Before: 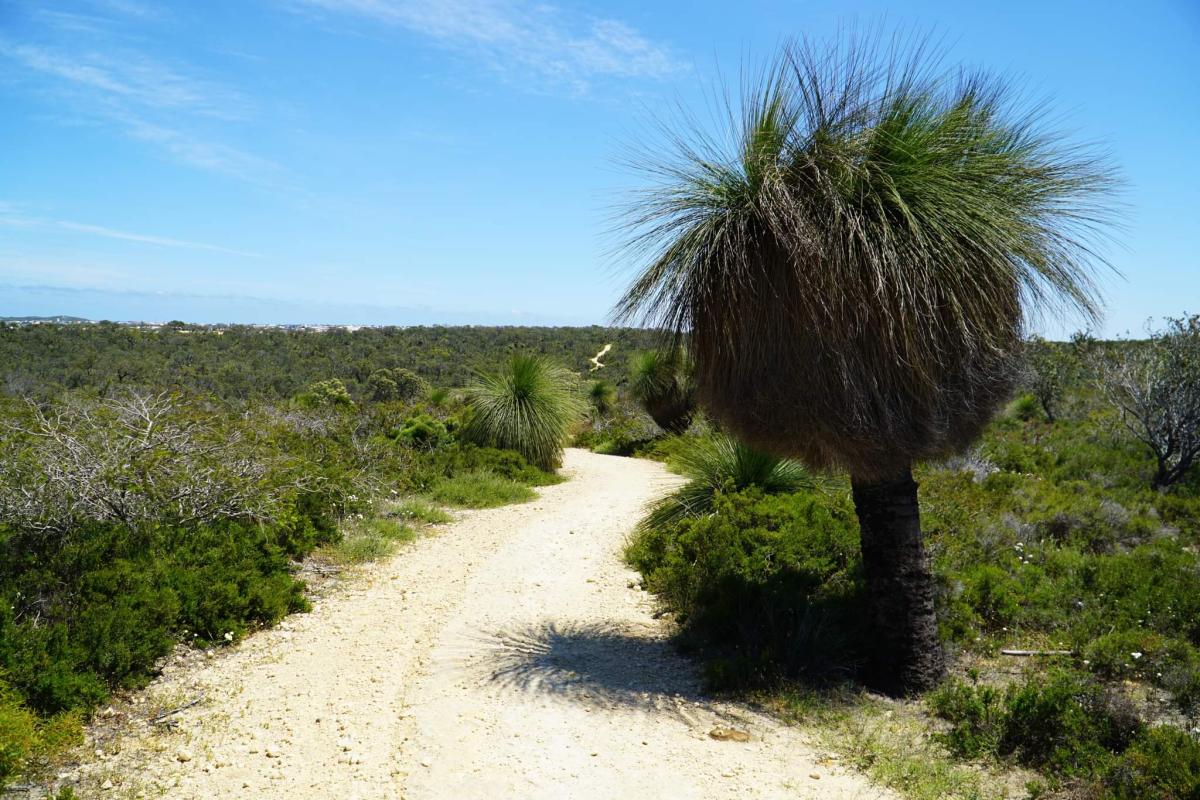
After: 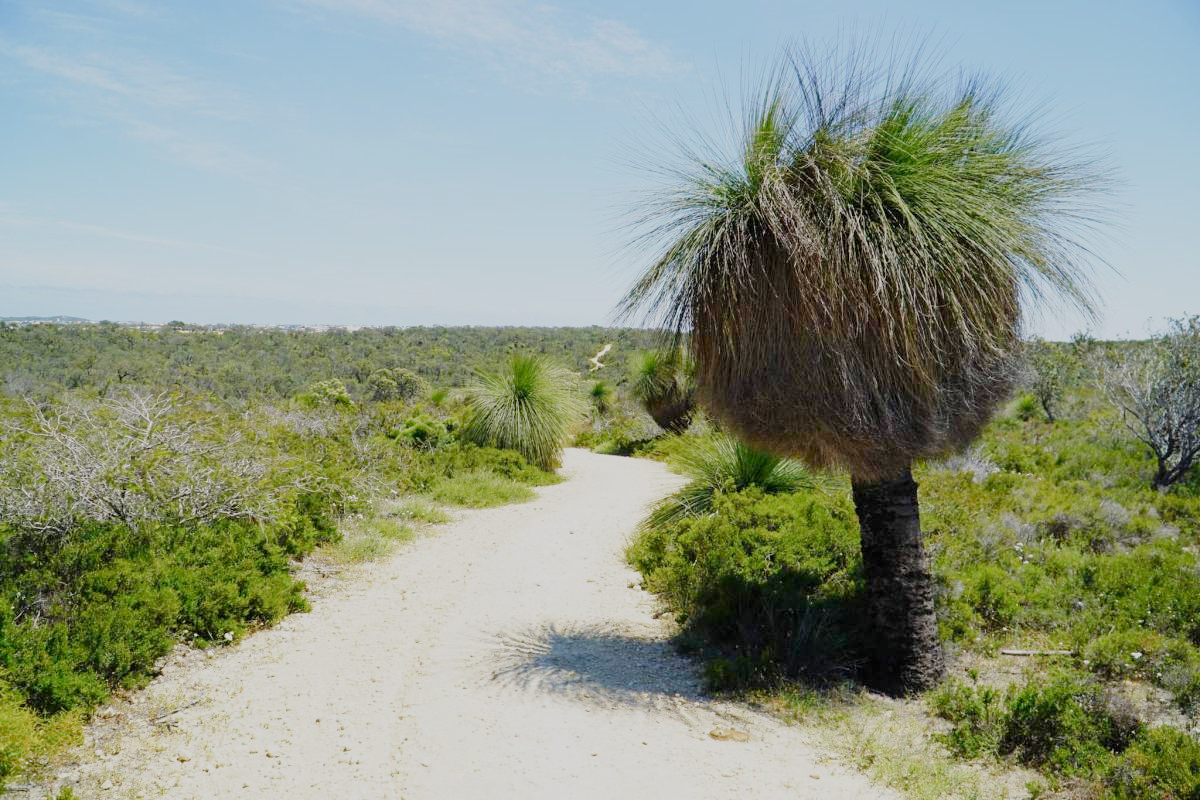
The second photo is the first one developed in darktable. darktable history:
exposure: black level correction 0, exposure 1.468 EV, compensate highlight preservation false
filmic rgb: black relative exposure -7.99 EV, white relative exposure 8.01 EV, hardness 2.45, latitude 9.55%, contrast 0.707, highlights saturation mix 9.5%, shadows ↔ highlights balance 2.24%, add noise in highlights 0.001, preserve chrominance no, color science v4 (2020)
